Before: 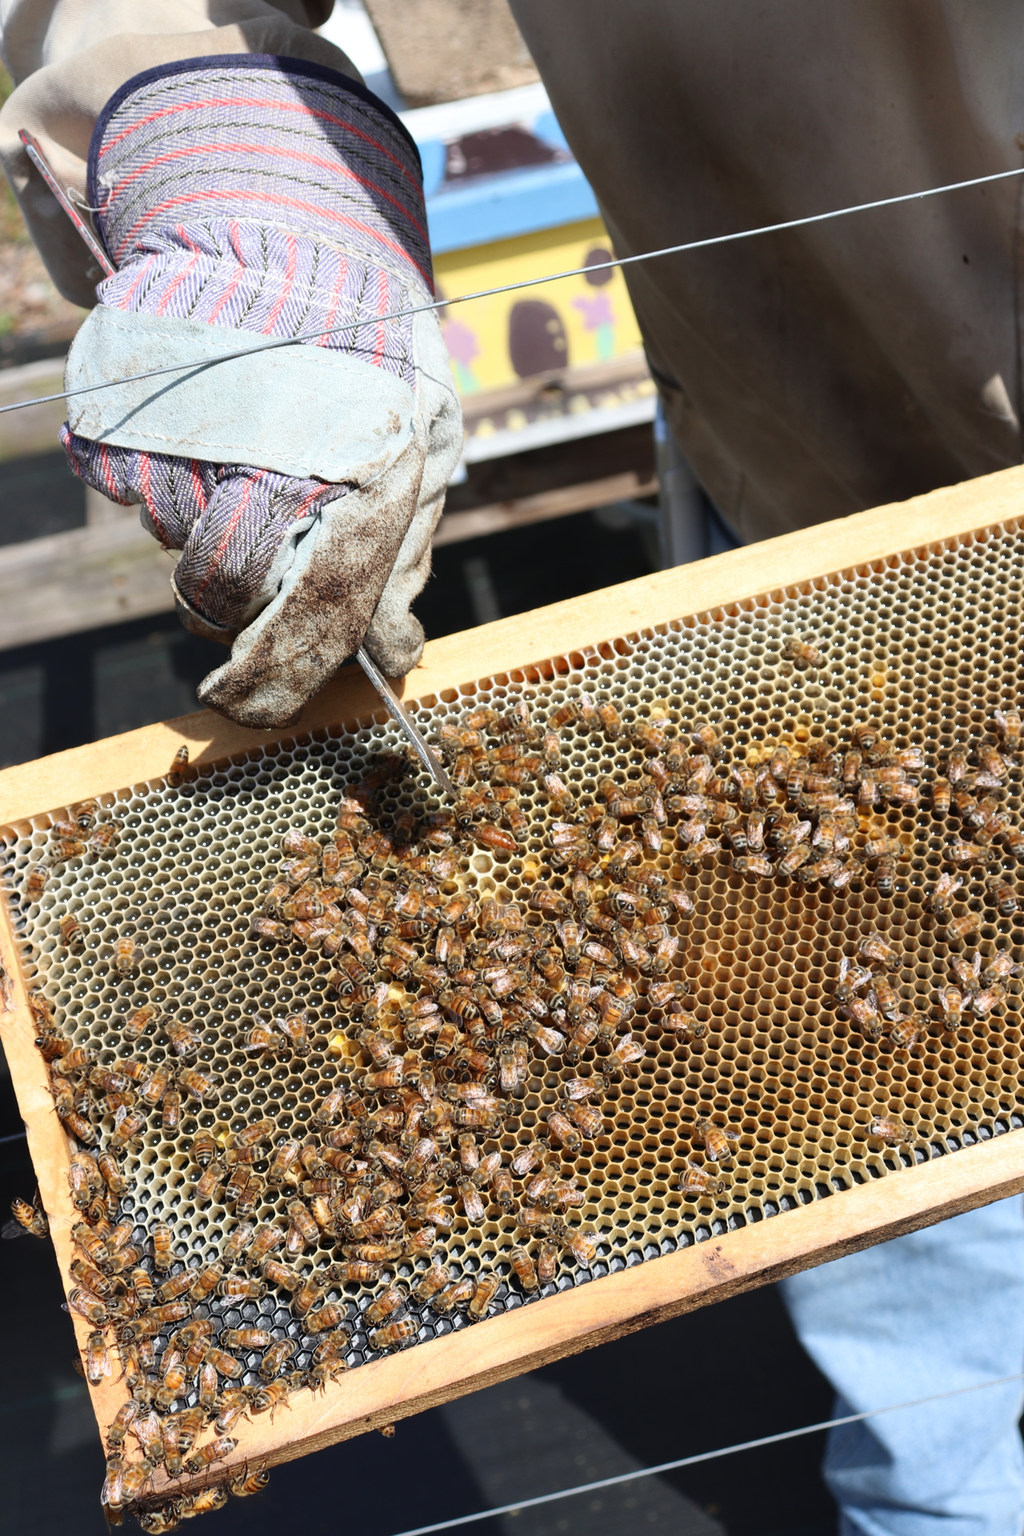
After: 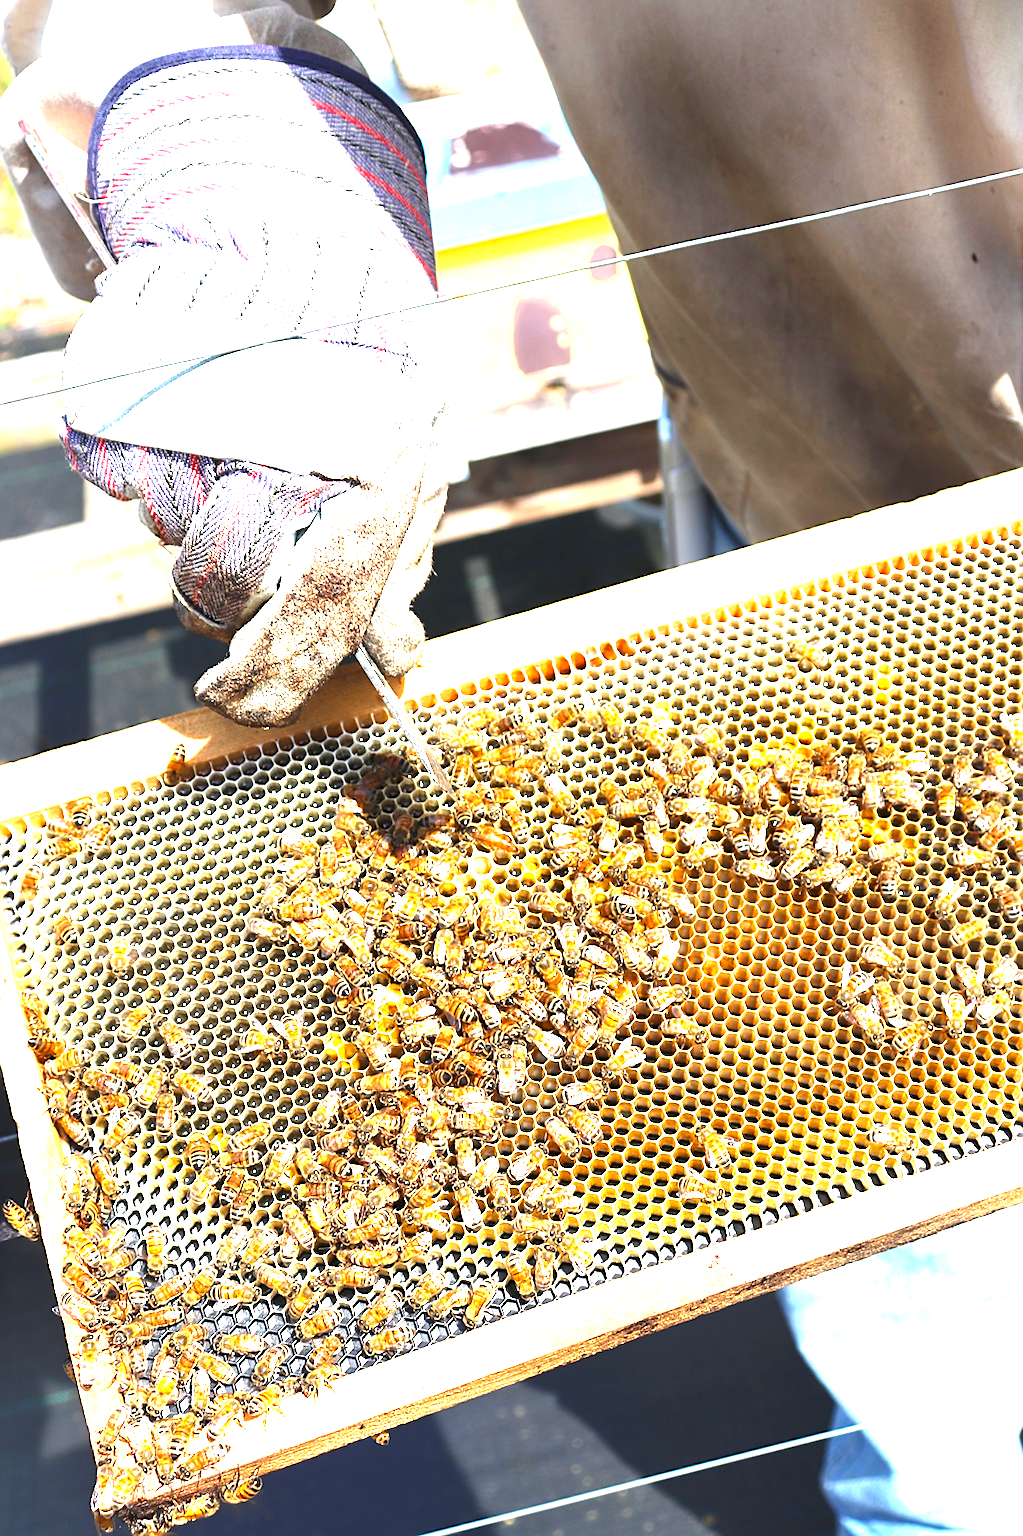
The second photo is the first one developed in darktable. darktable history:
sharpen: on, module defaults
crop and rotate: angle -0.414°
exposure: exposure 1.991 EV, compensate exposure bias true, compensate highlight preservation false
color balance rgb: shadows lift › chroma 2.016%, shadows lift › hue 247.04°, highlights gain › luminance 14.673%, perceptual saturation grading › global saturation 17.338%, global vibrance 20%
